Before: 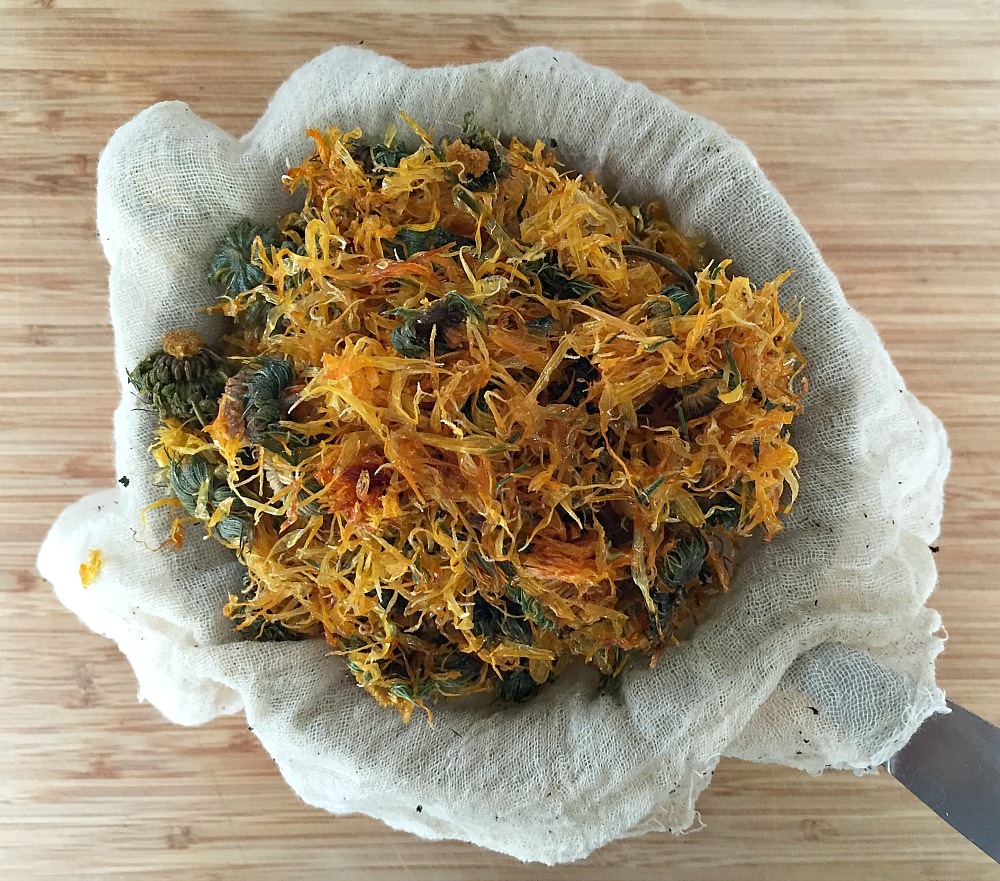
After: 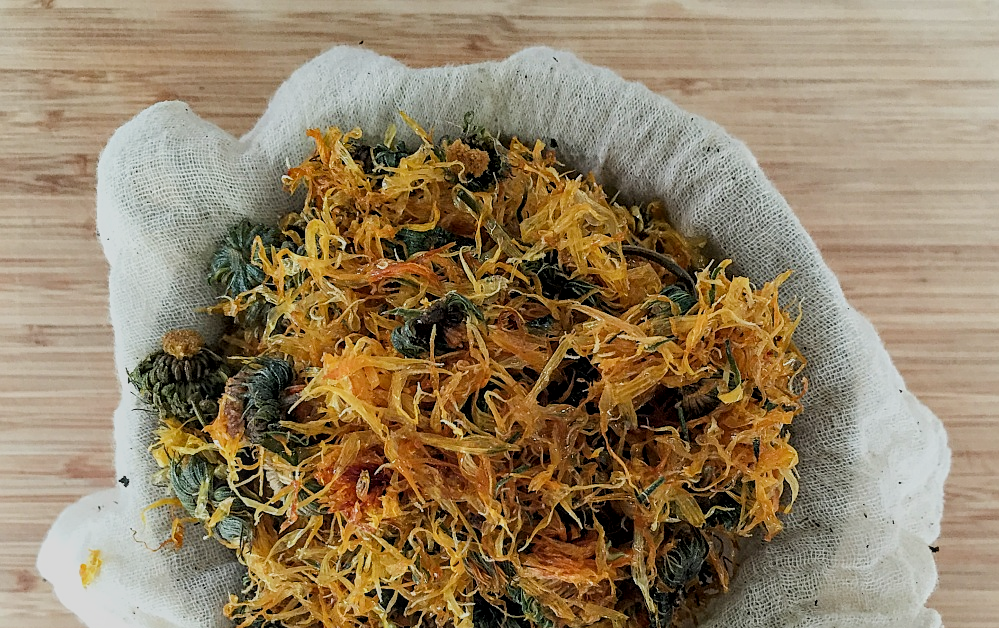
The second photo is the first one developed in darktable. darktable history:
local contrast: on, module defaults
crop: right 0%, bottom 28.705%
filmic rgb: black relative exposure -7.65 EV, white relative exposure 4.56 EV, threshold 6 EV, hardness 3.61, enable highlight reconstruction true
sharpen: amount 0.214
